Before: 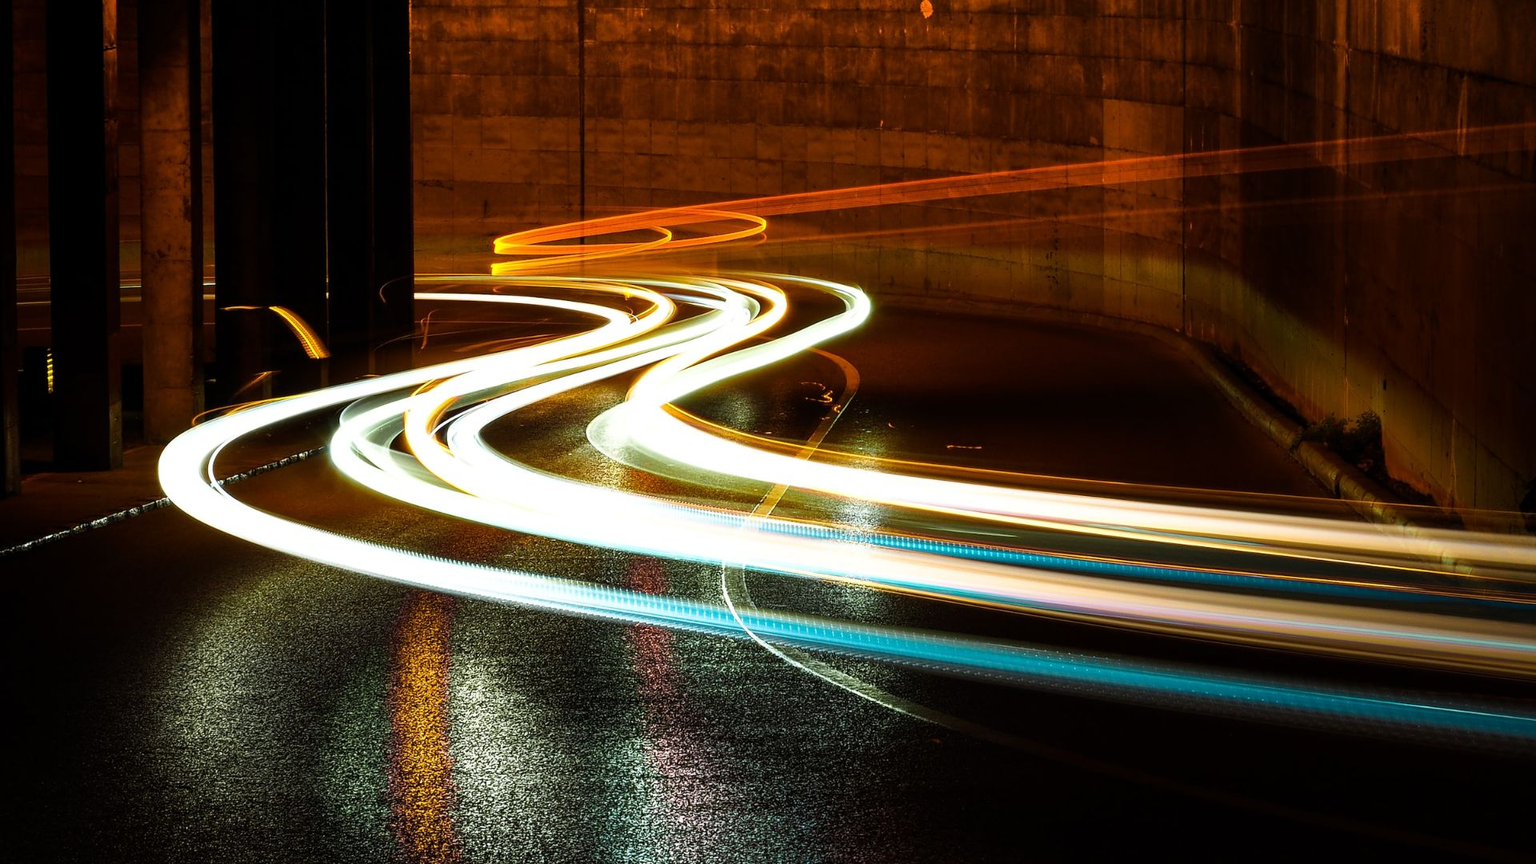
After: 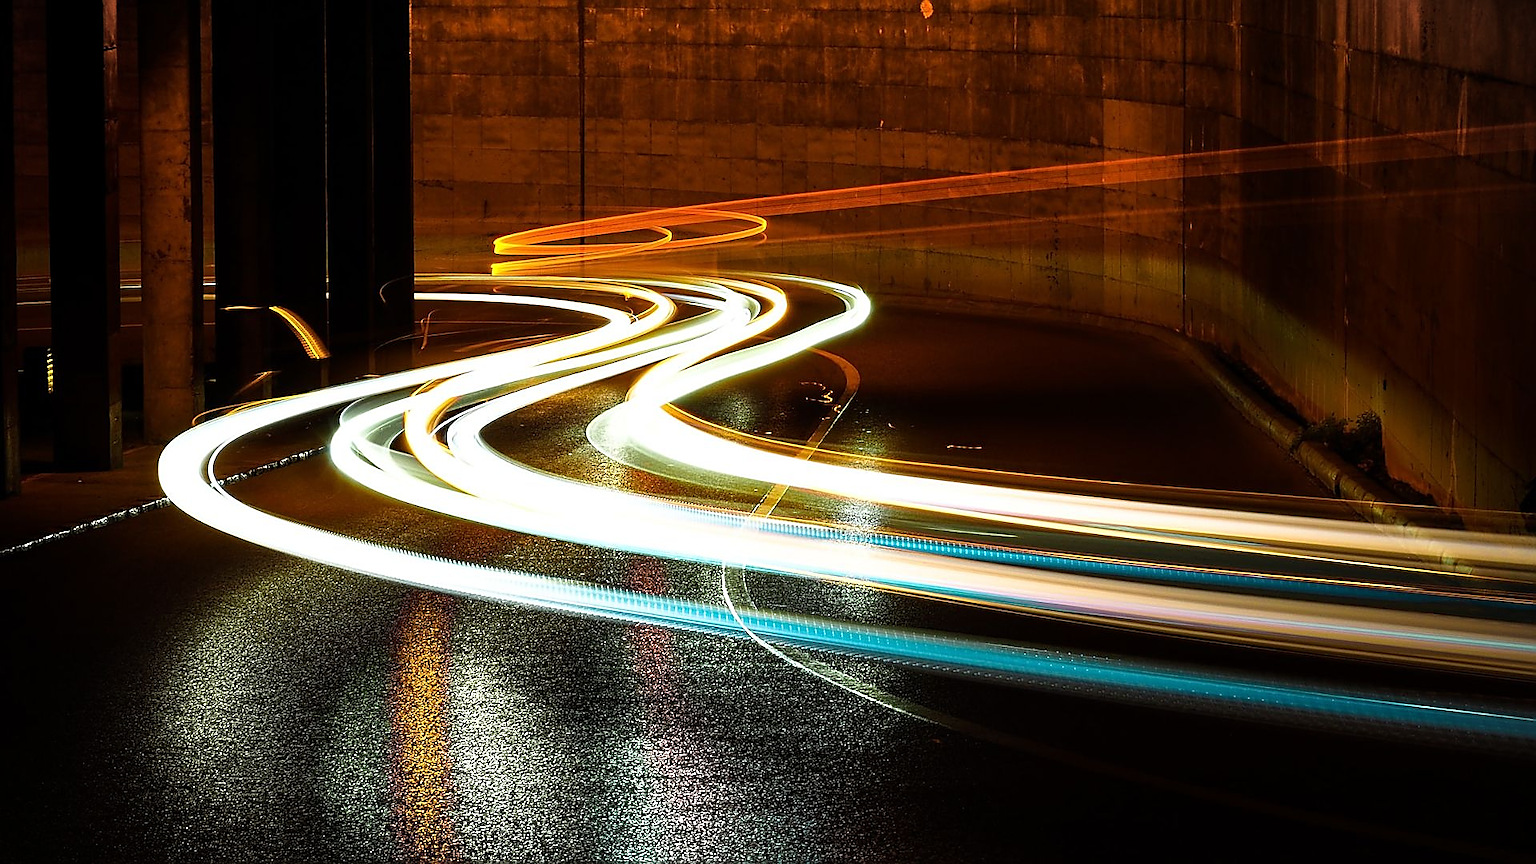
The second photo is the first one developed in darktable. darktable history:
vignetting: fall-off start 100%, brightness -0.282, width/height ratio 1.31
sharpen: radius 1.4, amount 1.25, threshold 0.7
